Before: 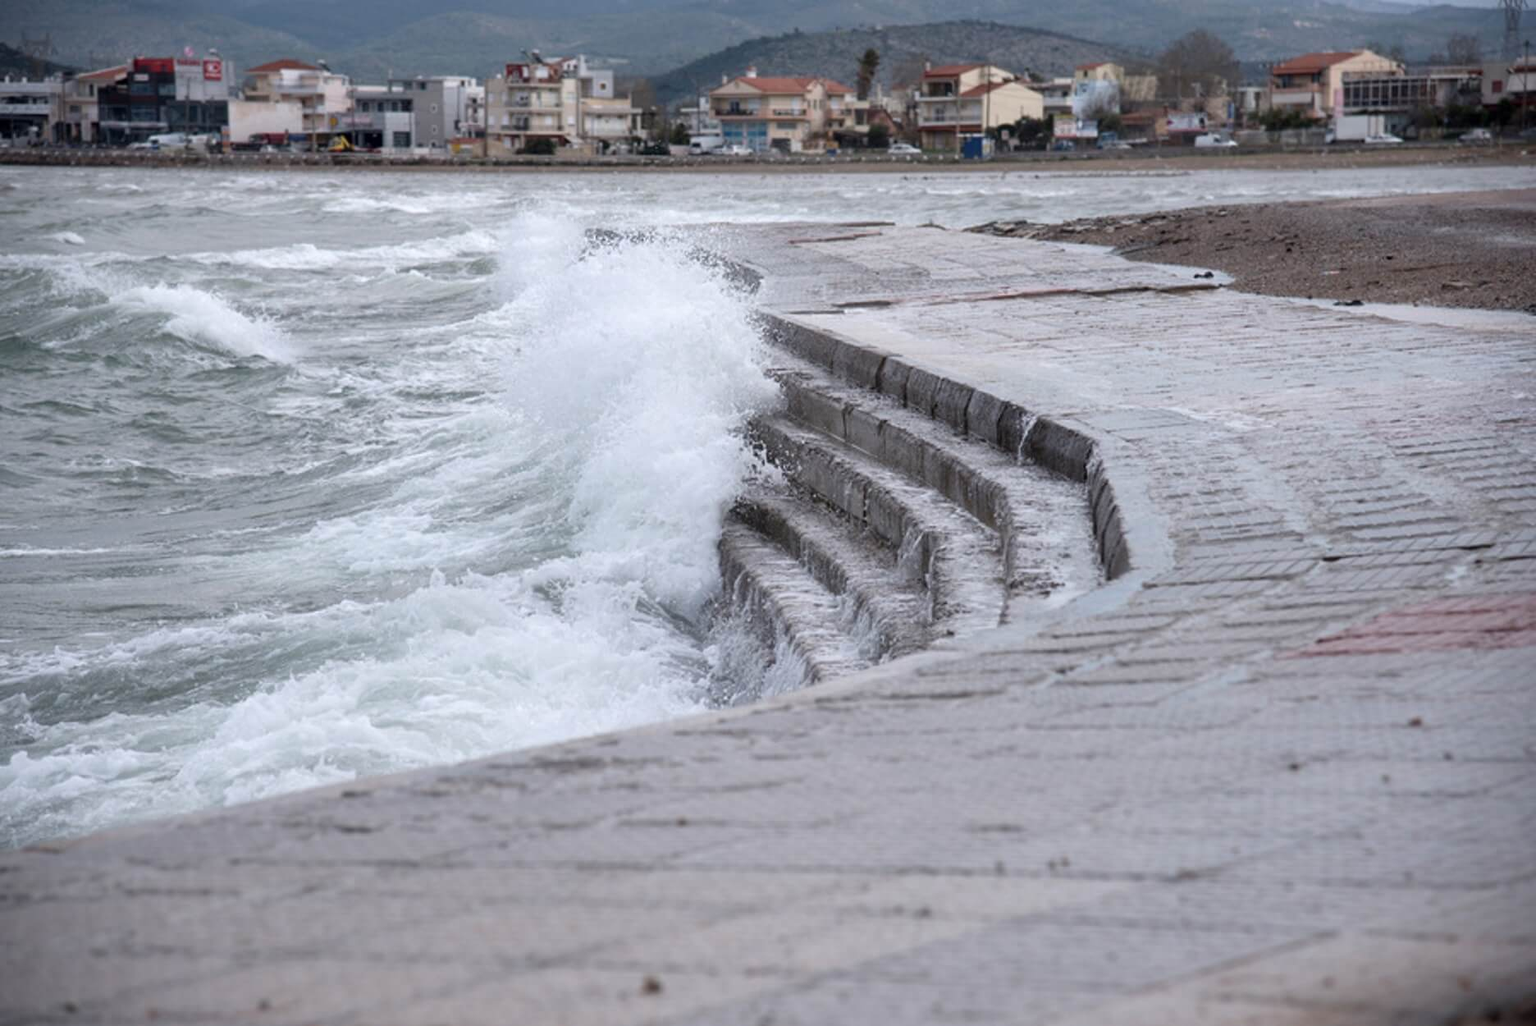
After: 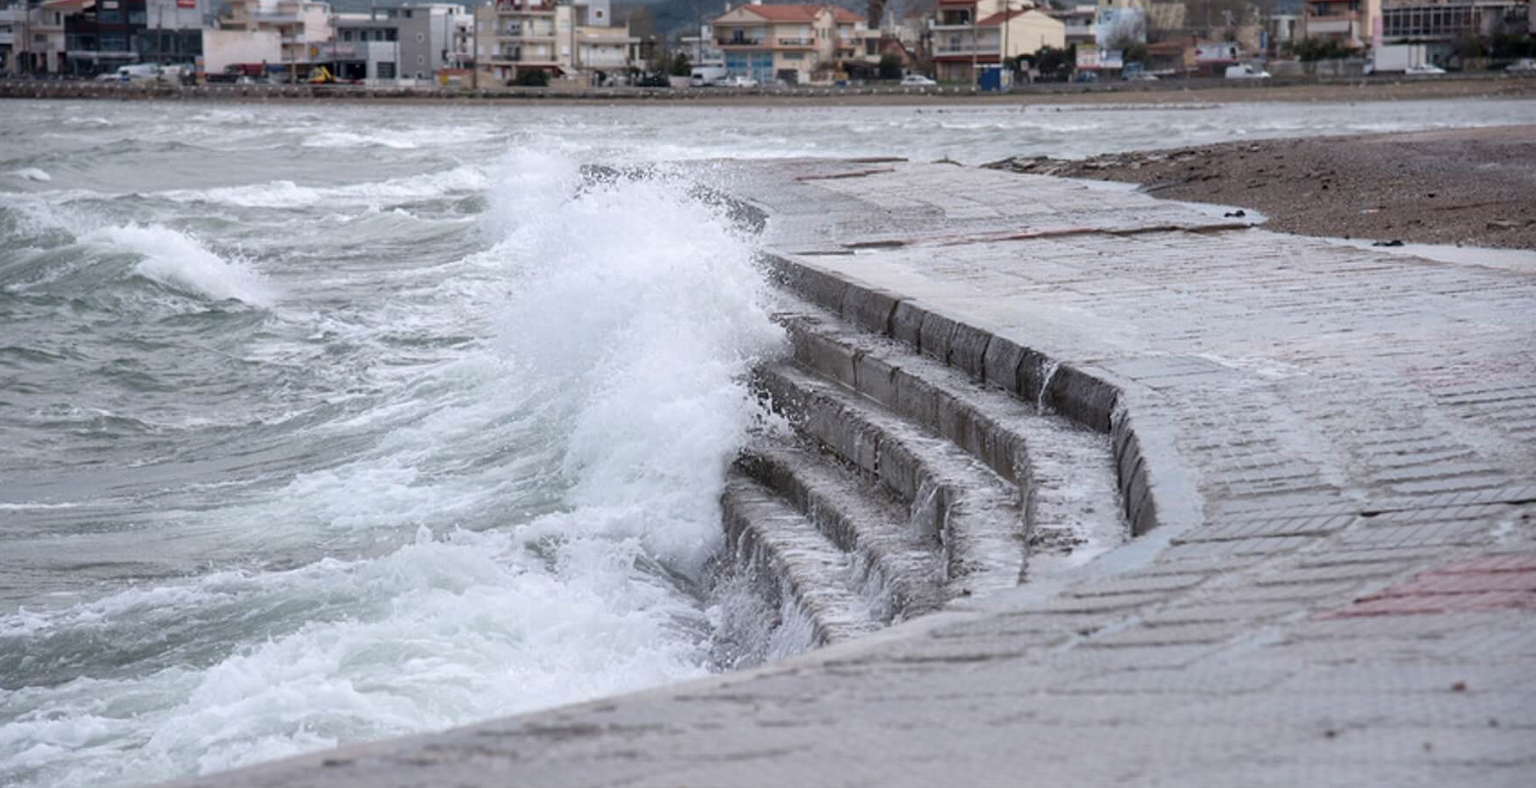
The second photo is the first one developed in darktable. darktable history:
crop: left 2.45%, top 7.127%, right 3.03%, bottom 20.207%
